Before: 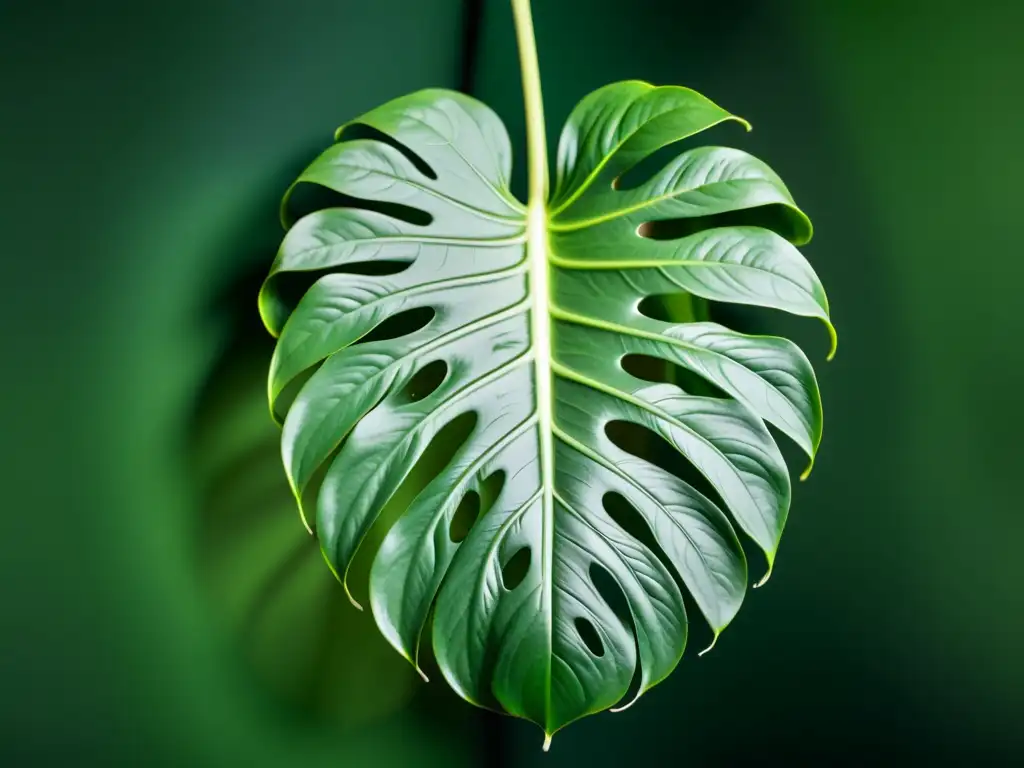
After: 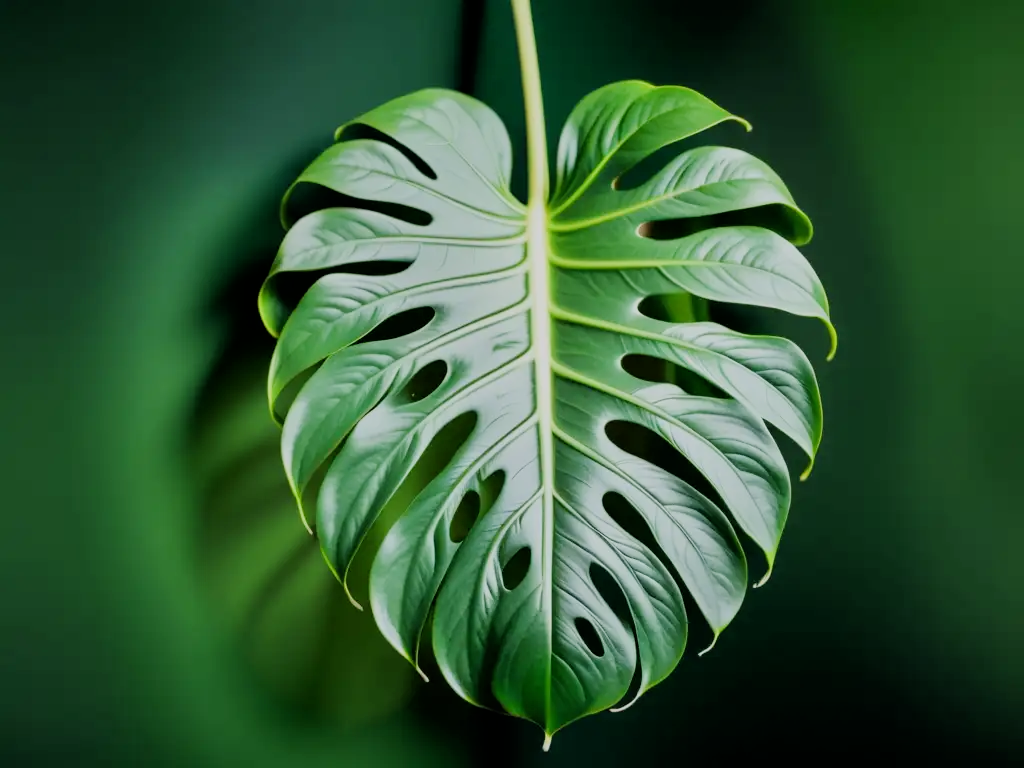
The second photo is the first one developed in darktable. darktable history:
filmic rgb: black relative exposure -7.65 EV, white relative exposure 4.56 EV, threshold 3.05 EV, hardness 3.61, enable highlight reconstruction true
